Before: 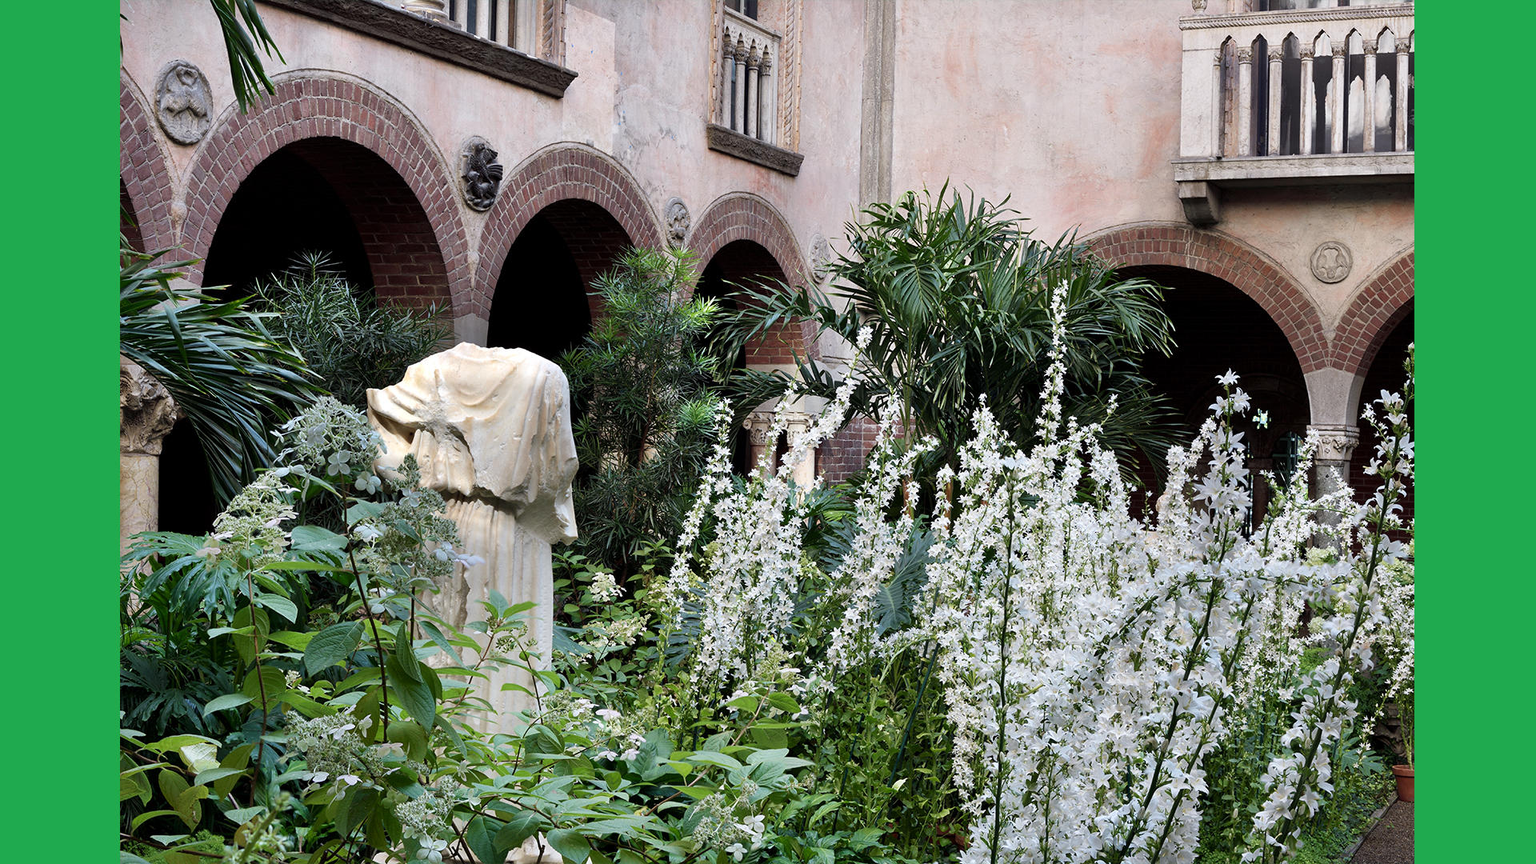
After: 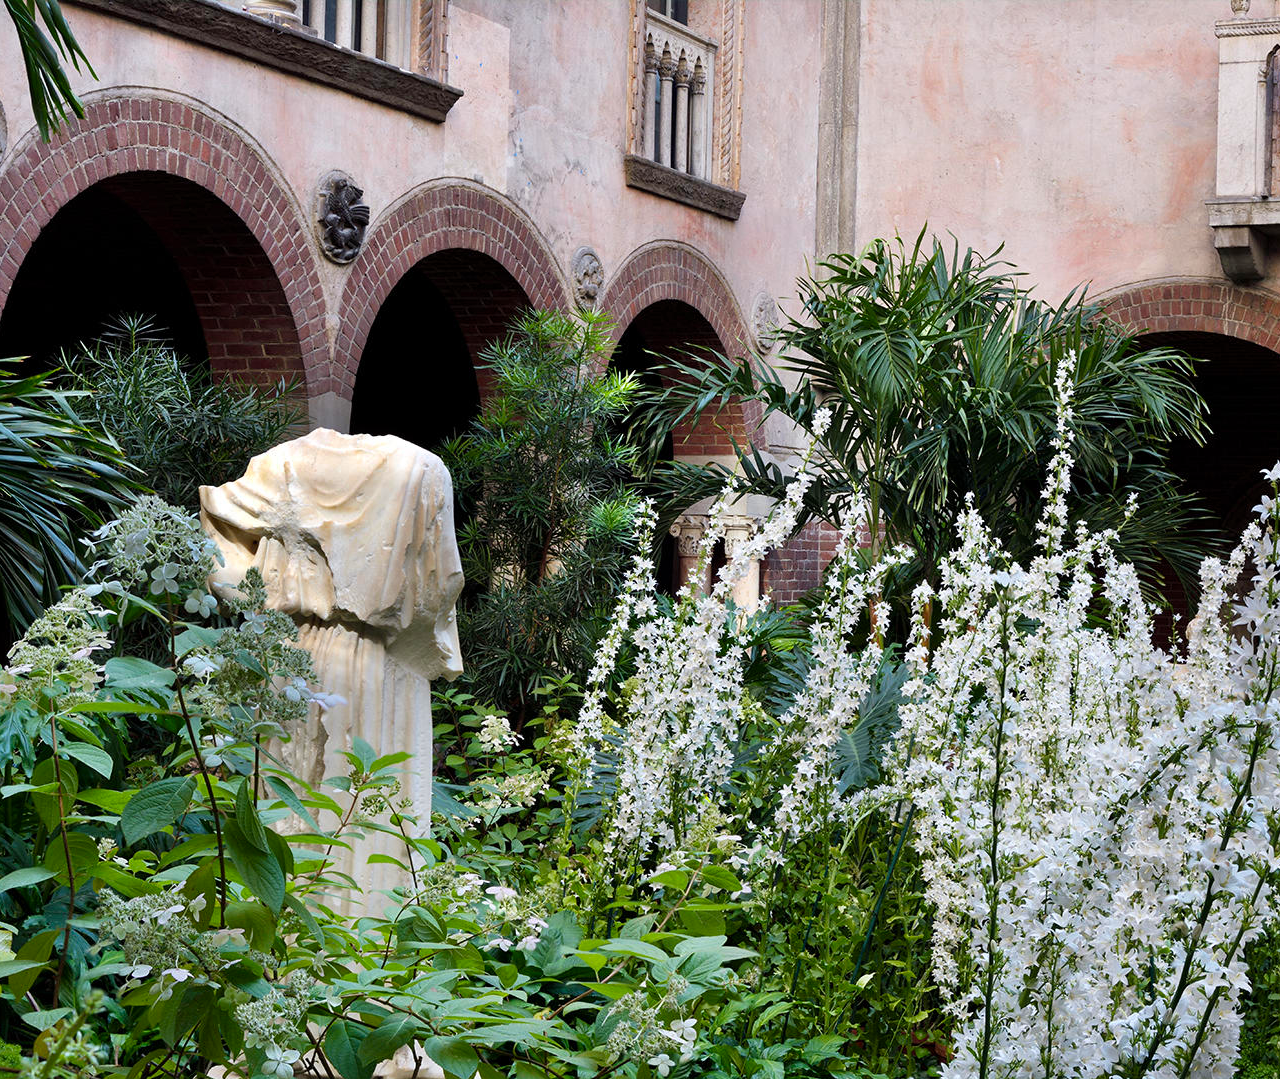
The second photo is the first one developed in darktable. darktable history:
crop and rotate: left 13.537%, right 19.796%
color balance rgb: perceptual saturation grading › global saturation 20%, global vibrance 20%
